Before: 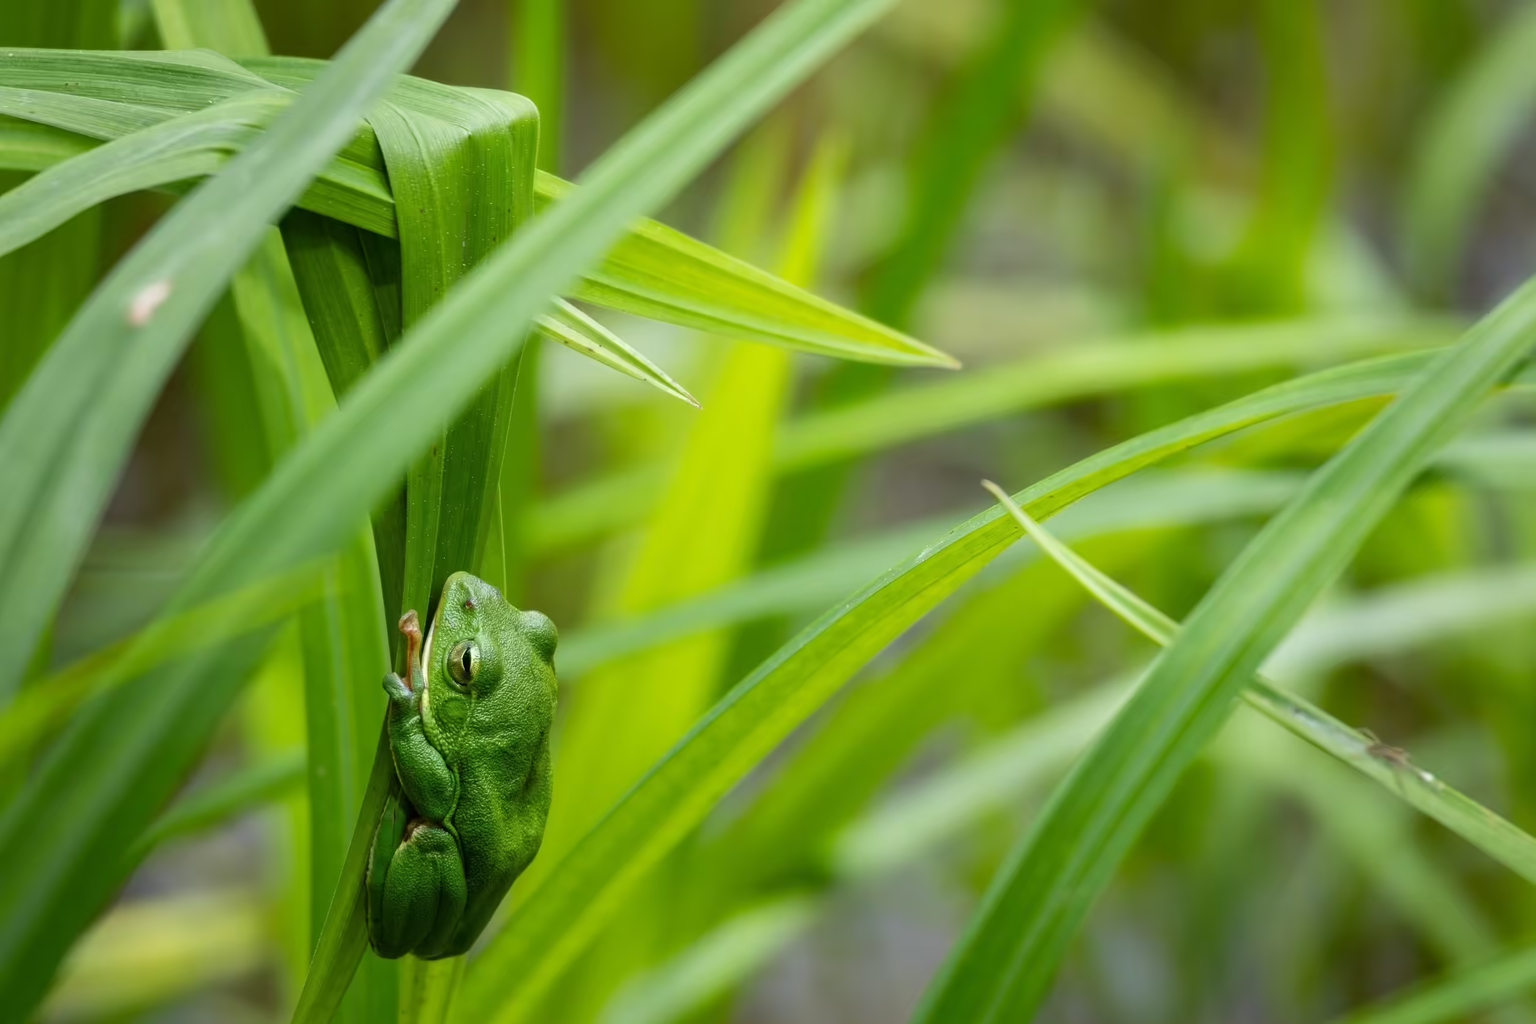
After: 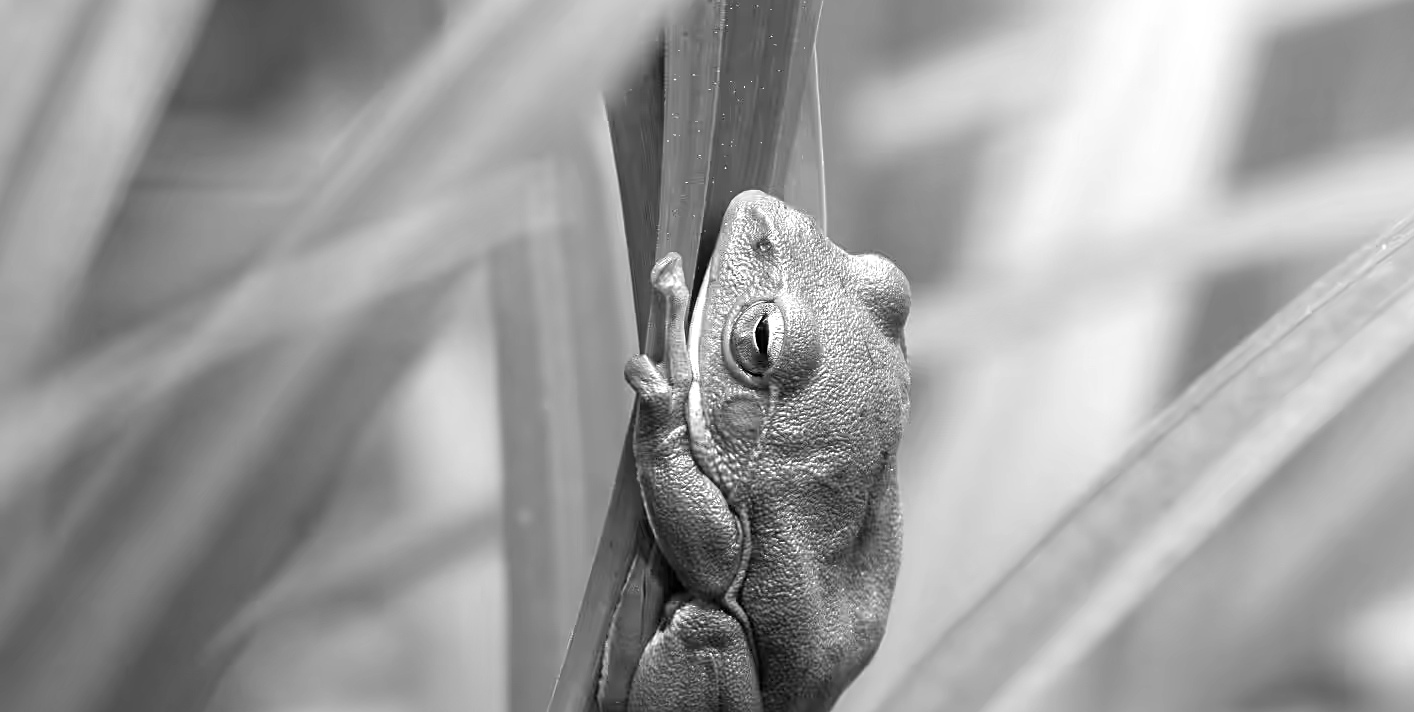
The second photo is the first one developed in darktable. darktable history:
crop: top 44.483%, right 43.593%, bottom 12.892%
color balance rgb: linear chroma grading › global chroma 15%, perceptual saturation grading › global saturation 30%
sharpen: on, module defaults
monochrome: a 32, b 64, size 2.3
white balance: red 1.467, blue 0.684
exposure: exposure 0.485 EV, compensate highlight preservation false
